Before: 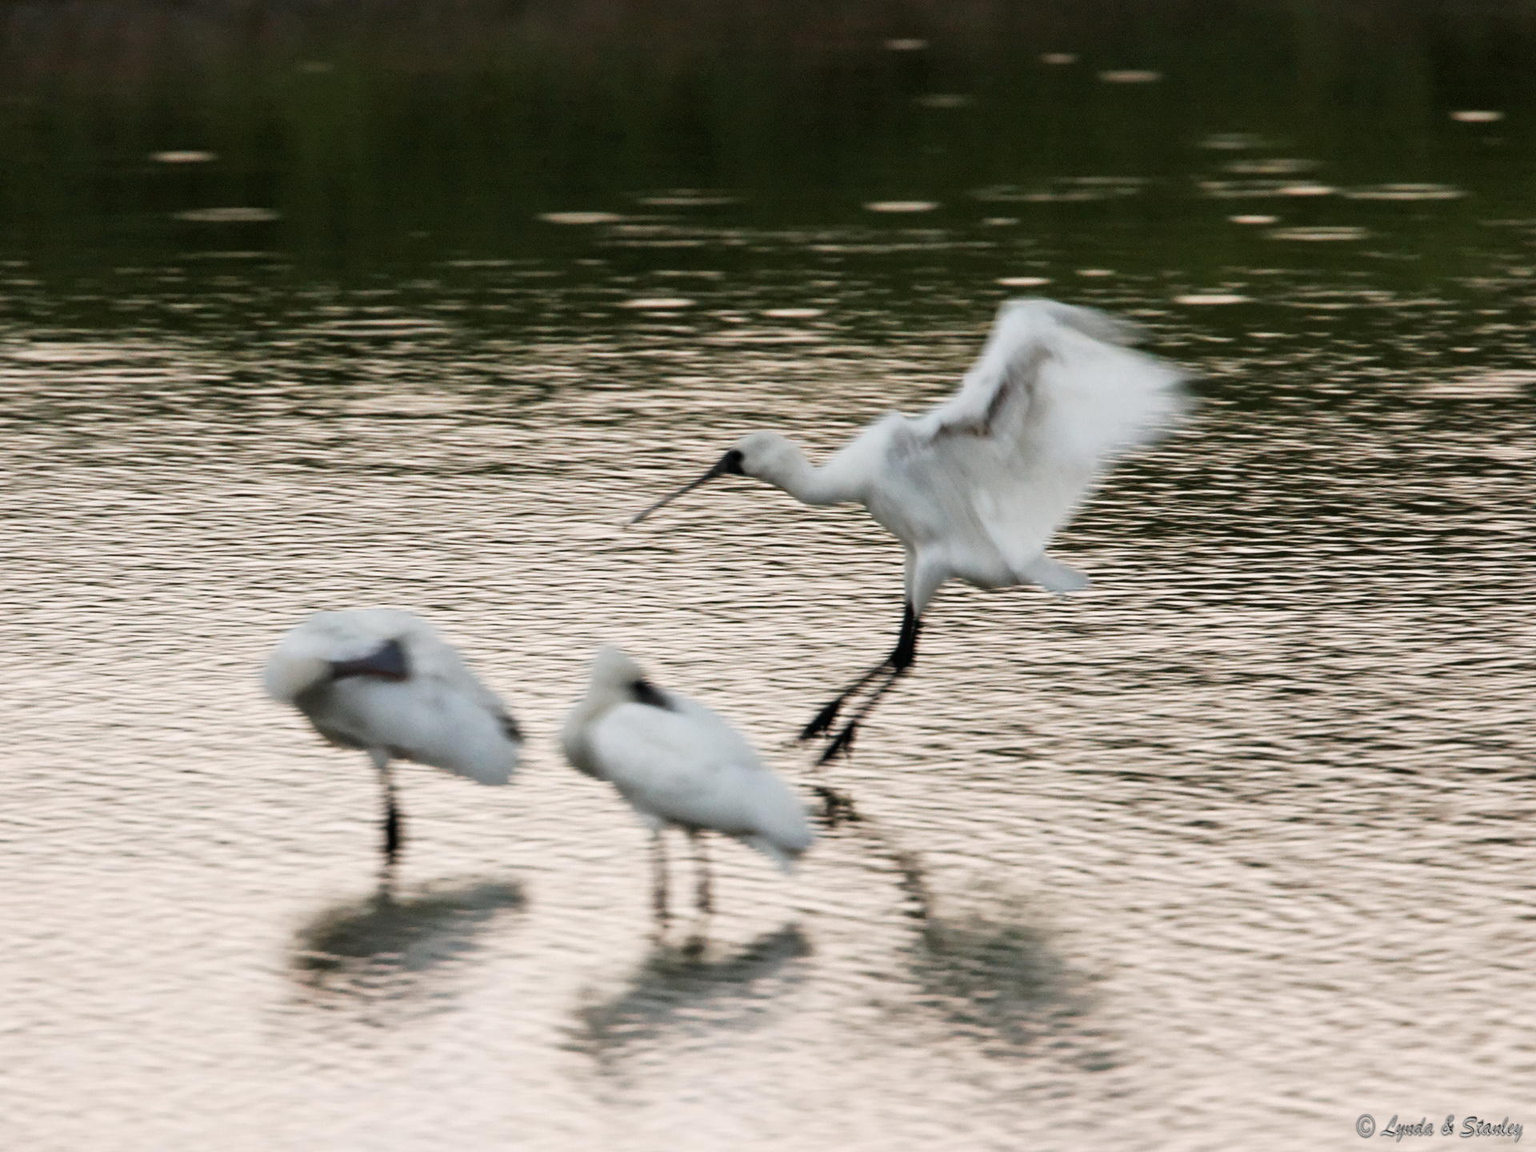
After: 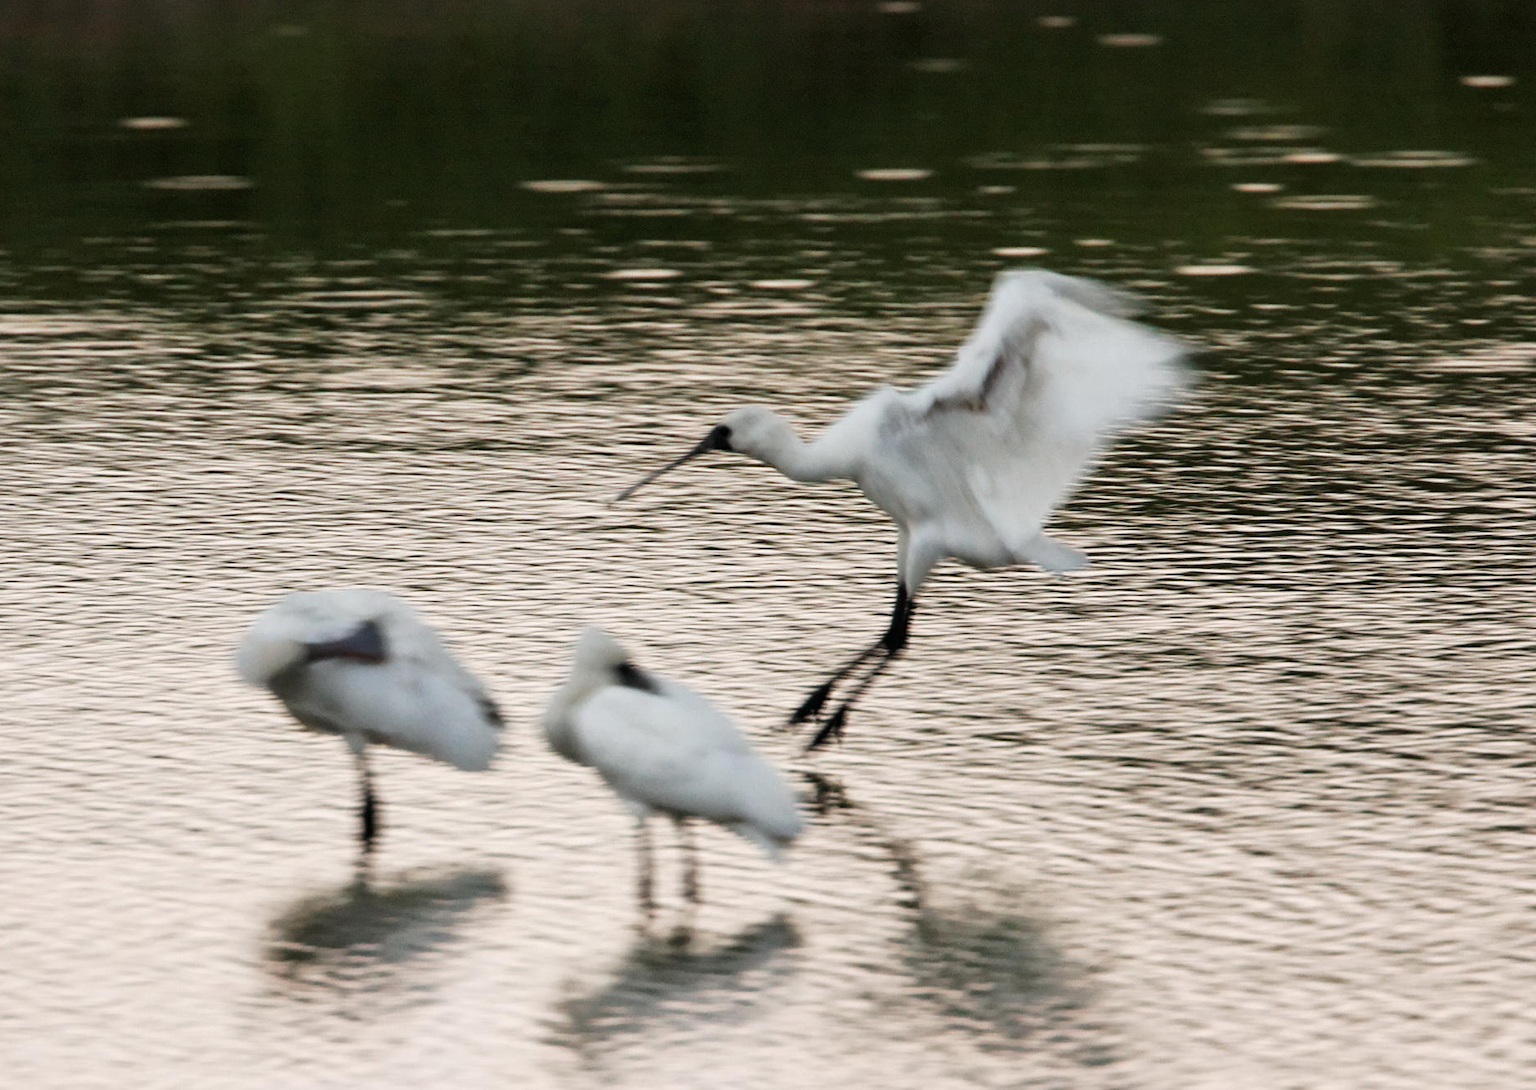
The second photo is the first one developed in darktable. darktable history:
crop: left 2.257%, top 3.278%, right 0.728%, bottom 4.904%
